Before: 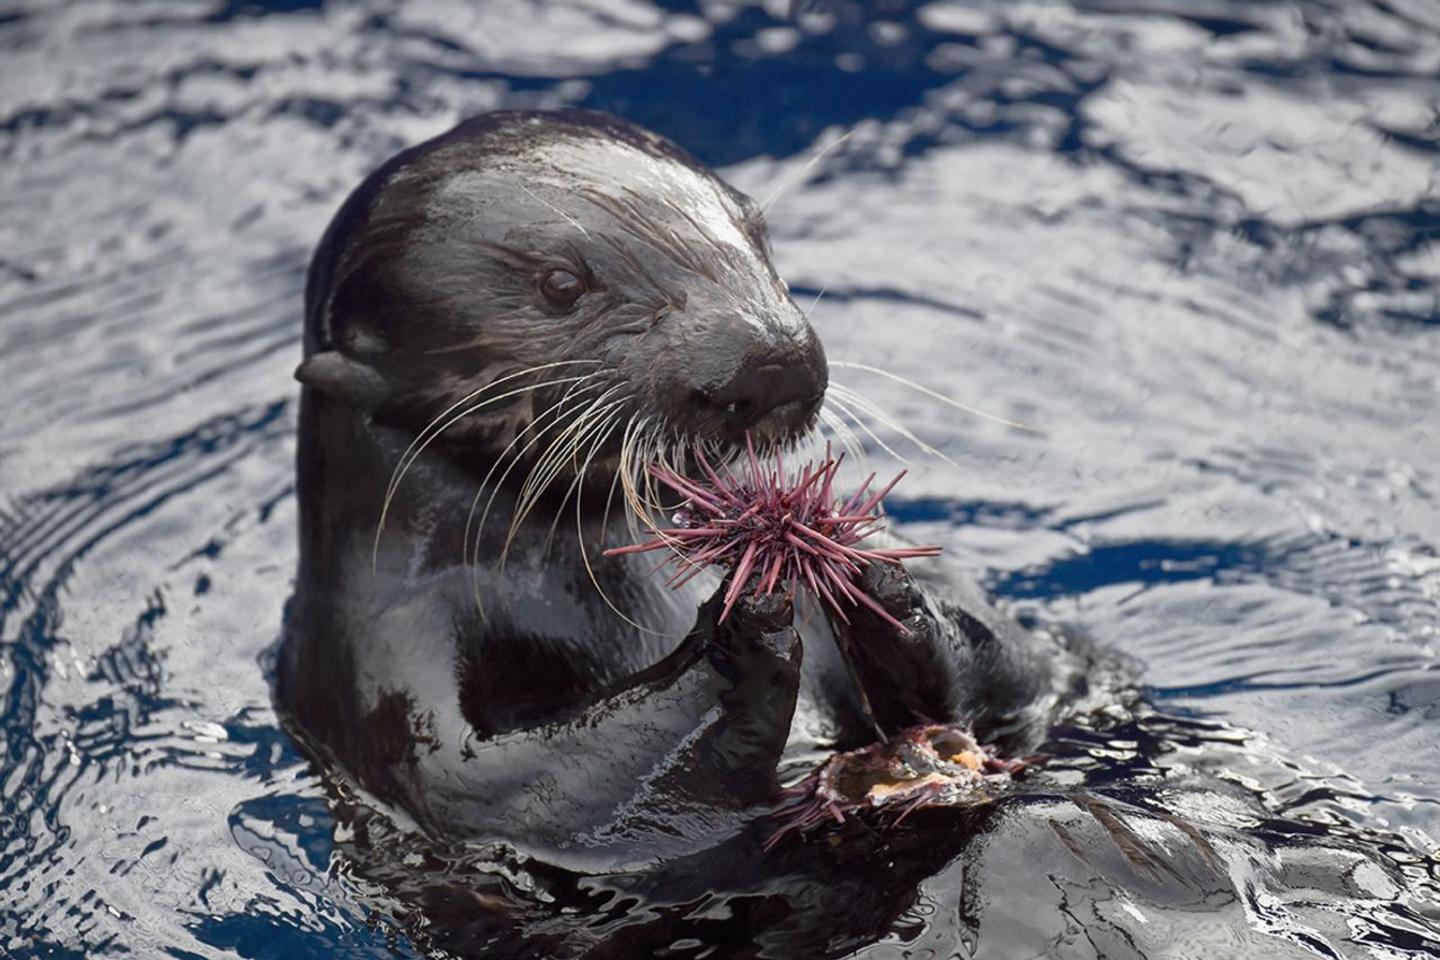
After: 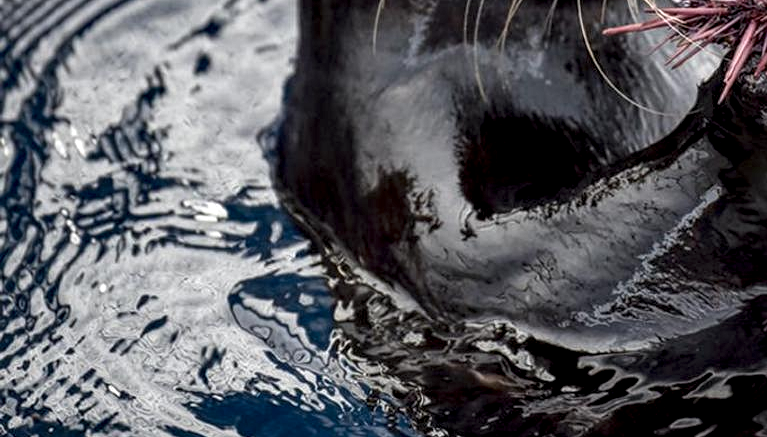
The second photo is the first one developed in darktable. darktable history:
crop and rotate: top 54.35%, right 46.703%, bottom 0.111%
local contrast: highlights 22%, shadows 72%, detail 170%
